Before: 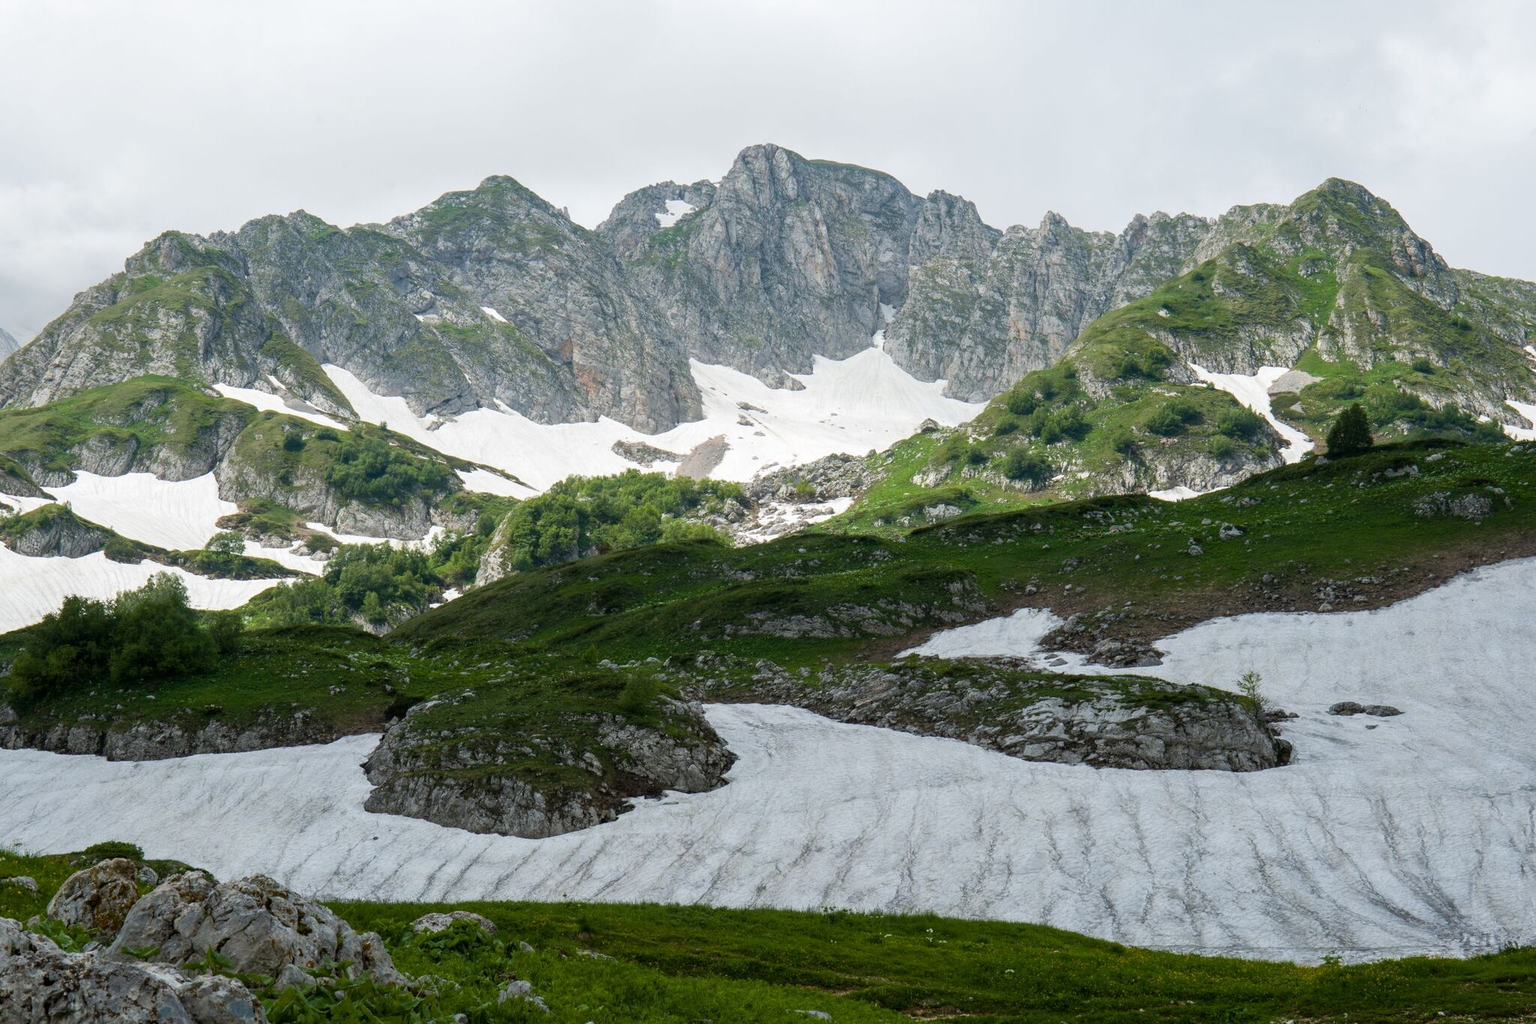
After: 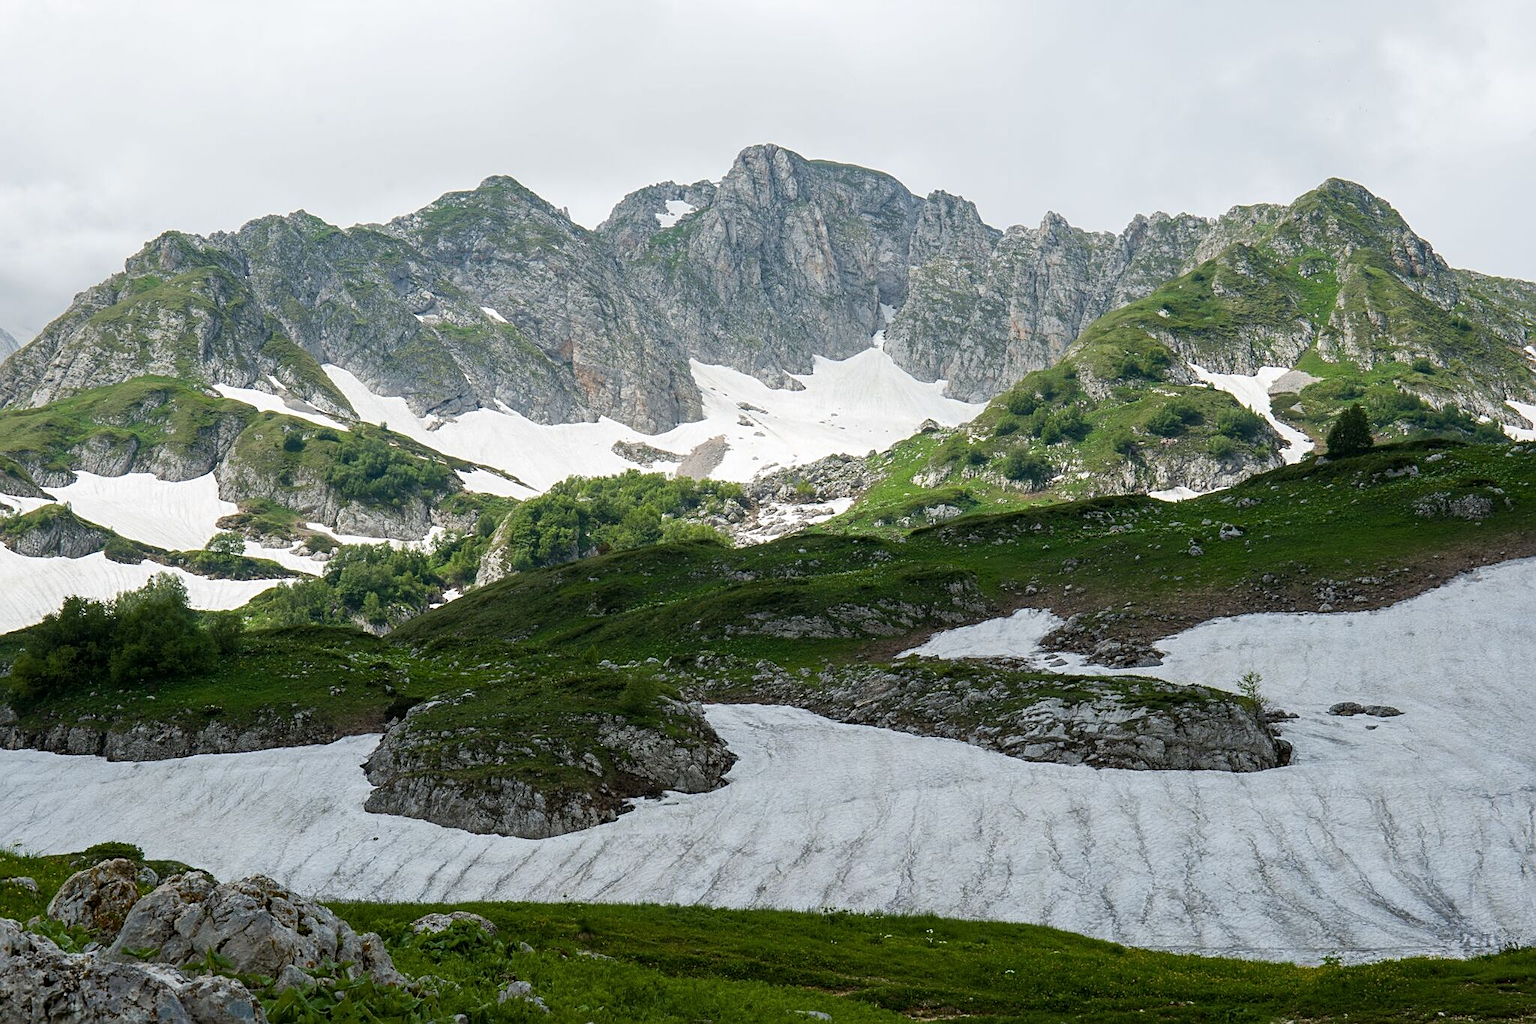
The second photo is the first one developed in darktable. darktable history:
sharpen: on, module defaults
color calibration: illuminant same as pipeline (D50), adaptation XYZ, x 0.346, y 0.359, temperature 5007 K
